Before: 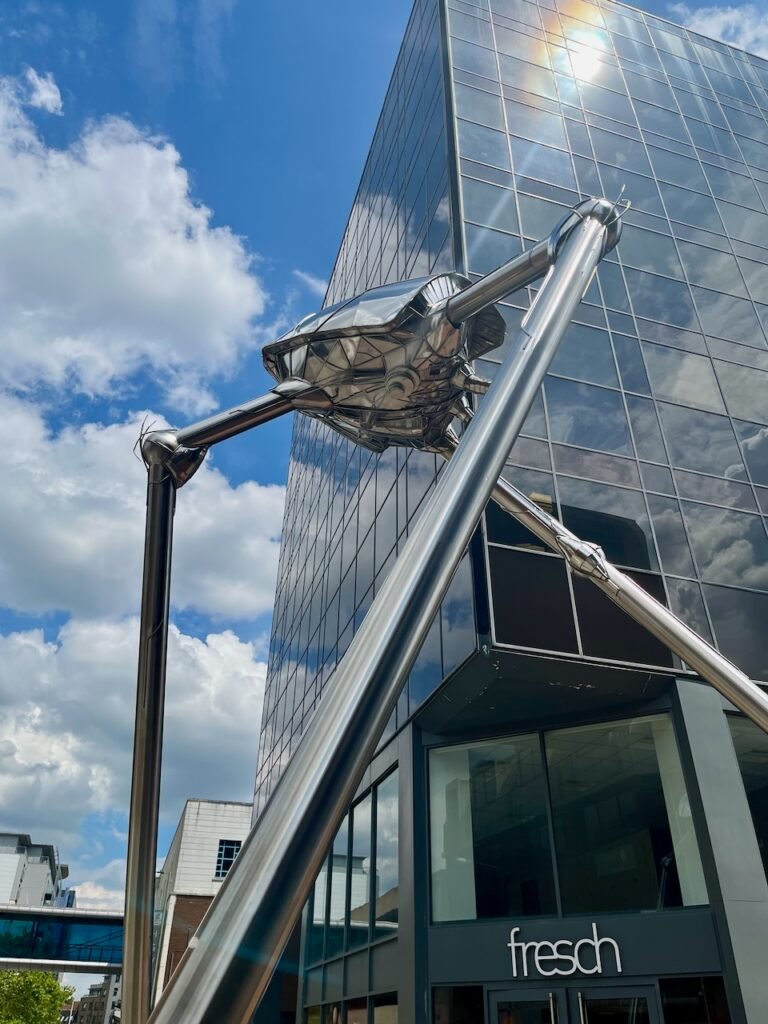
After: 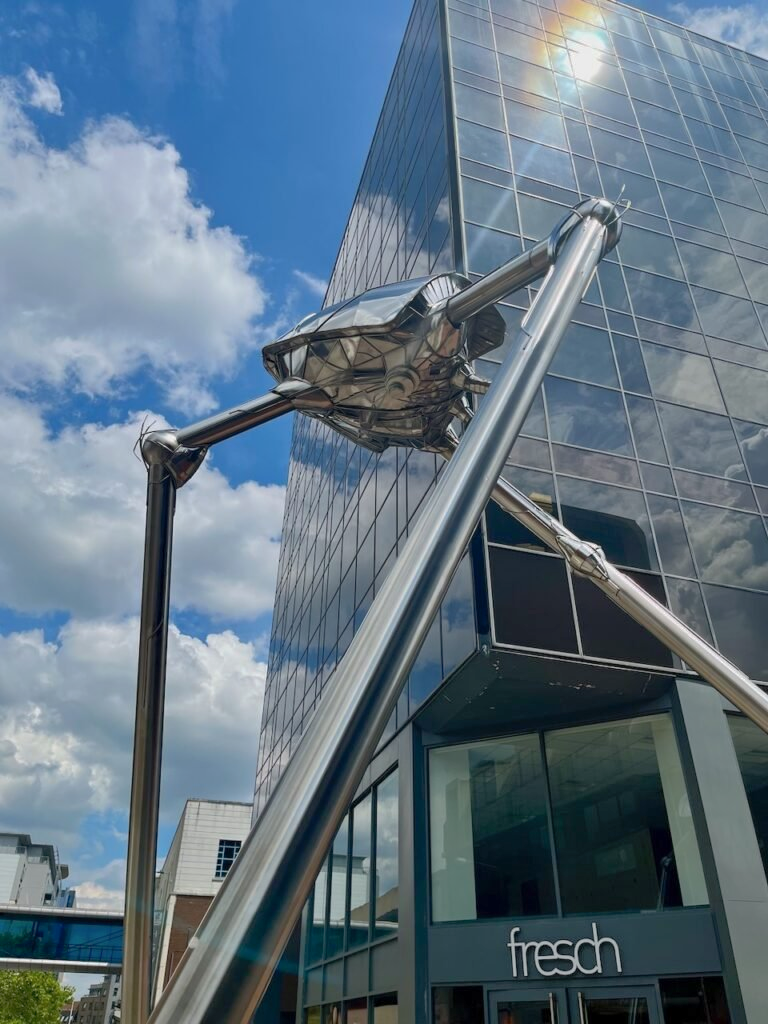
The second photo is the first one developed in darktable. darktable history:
base curve: curves: ch0 [(0, 0) (0.472, 0.455) (1, 1)], preserve colors none
shadows and highlights: on, module defaults
